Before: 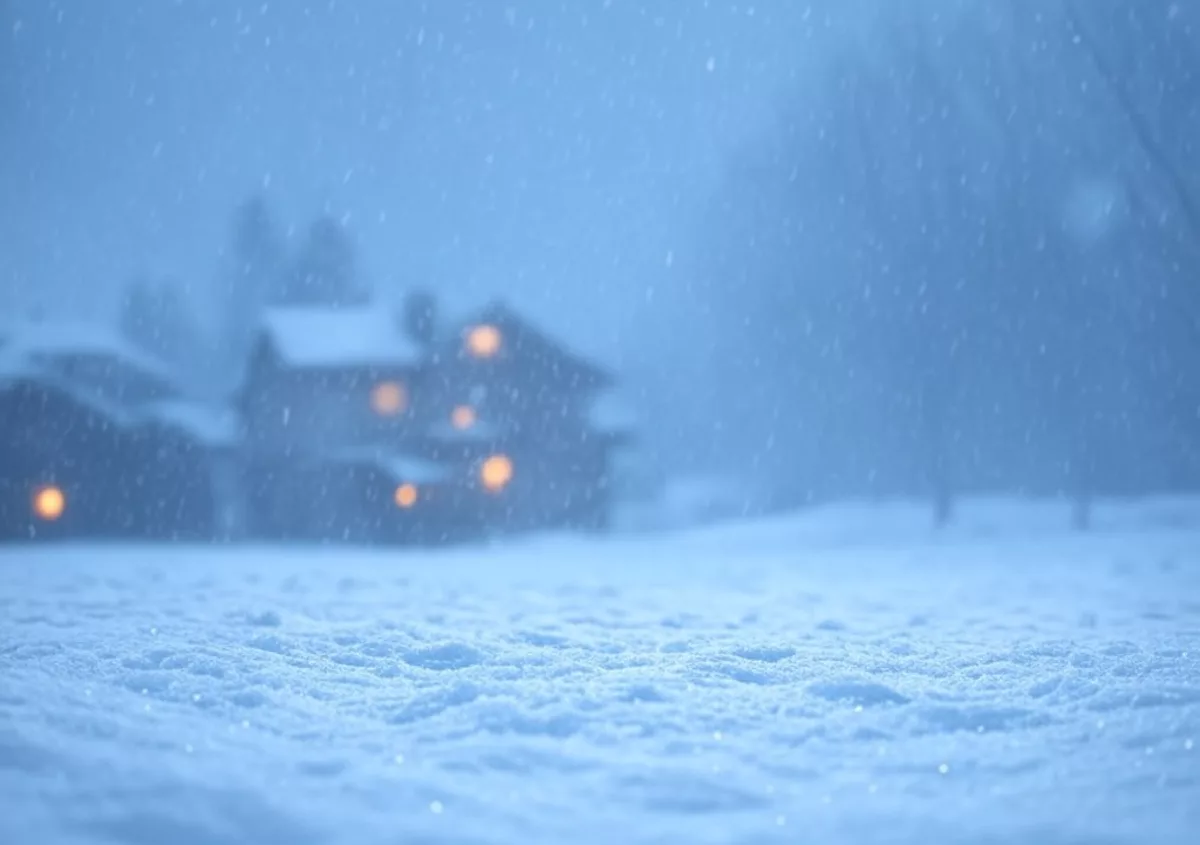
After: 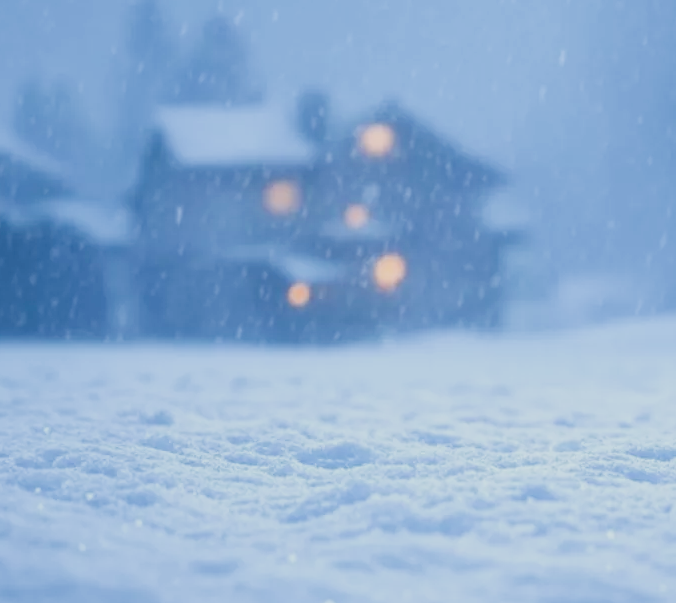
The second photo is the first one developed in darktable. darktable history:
crop: left 8.966%, top 23.852%, right 34.699%, bottom 4.703%
sigmoid: on, module defaults
